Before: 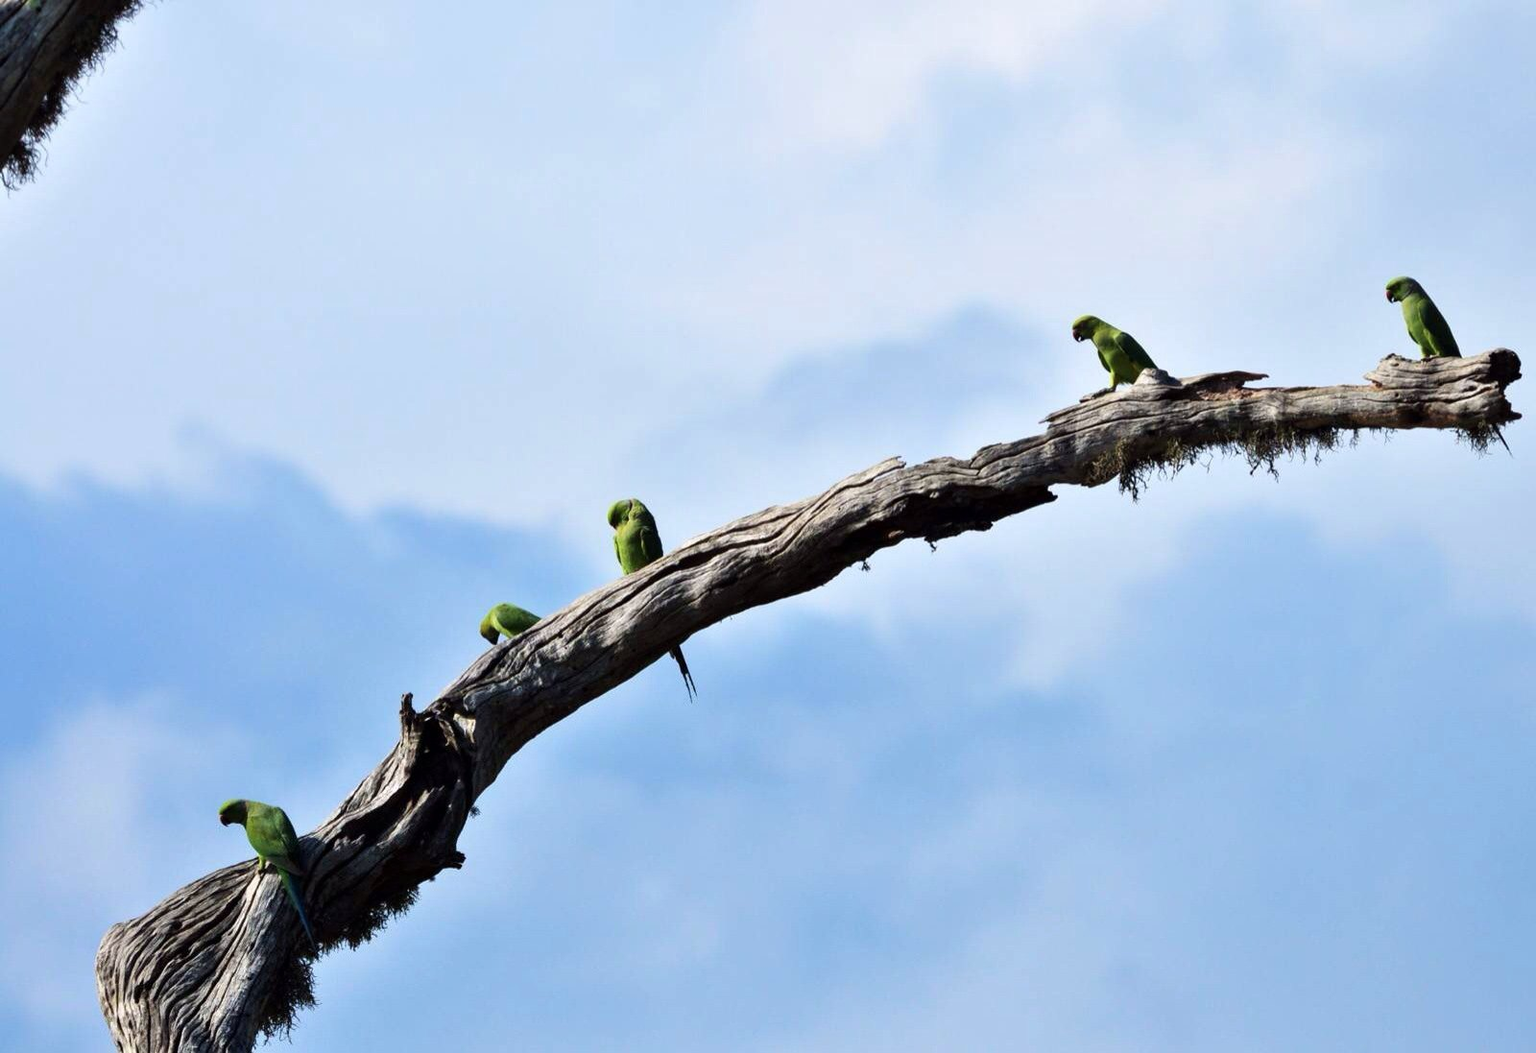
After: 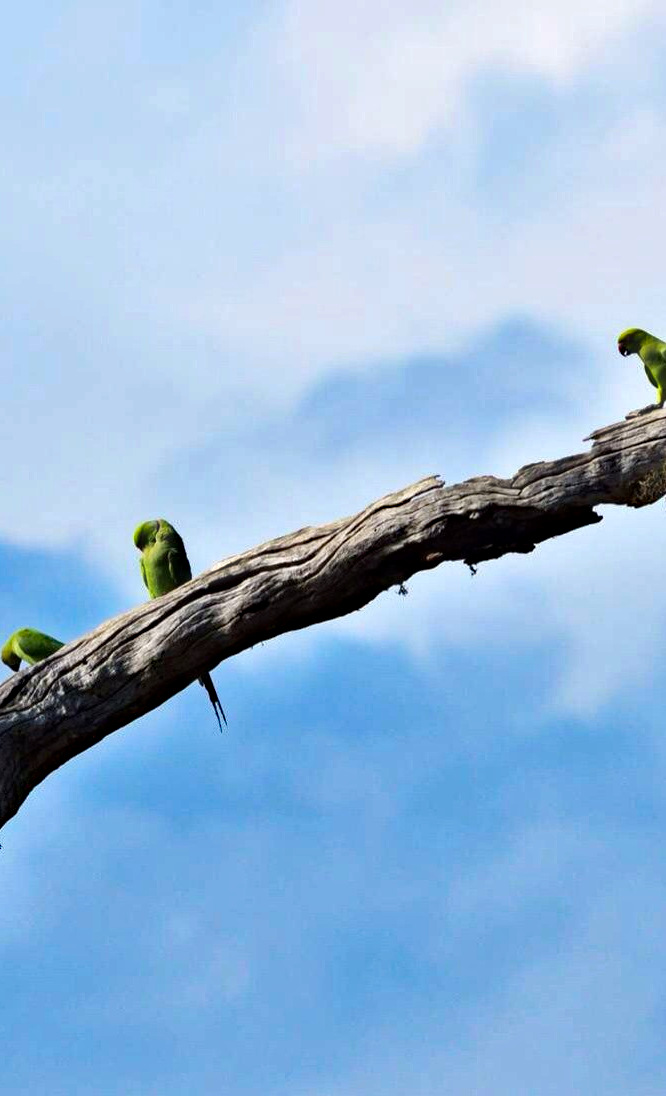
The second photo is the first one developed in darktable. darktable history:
crop: left 31.229%, right 27.105%
haze removal: strength 0.53, distance 0.925, compatibility mode true, adaptive false
